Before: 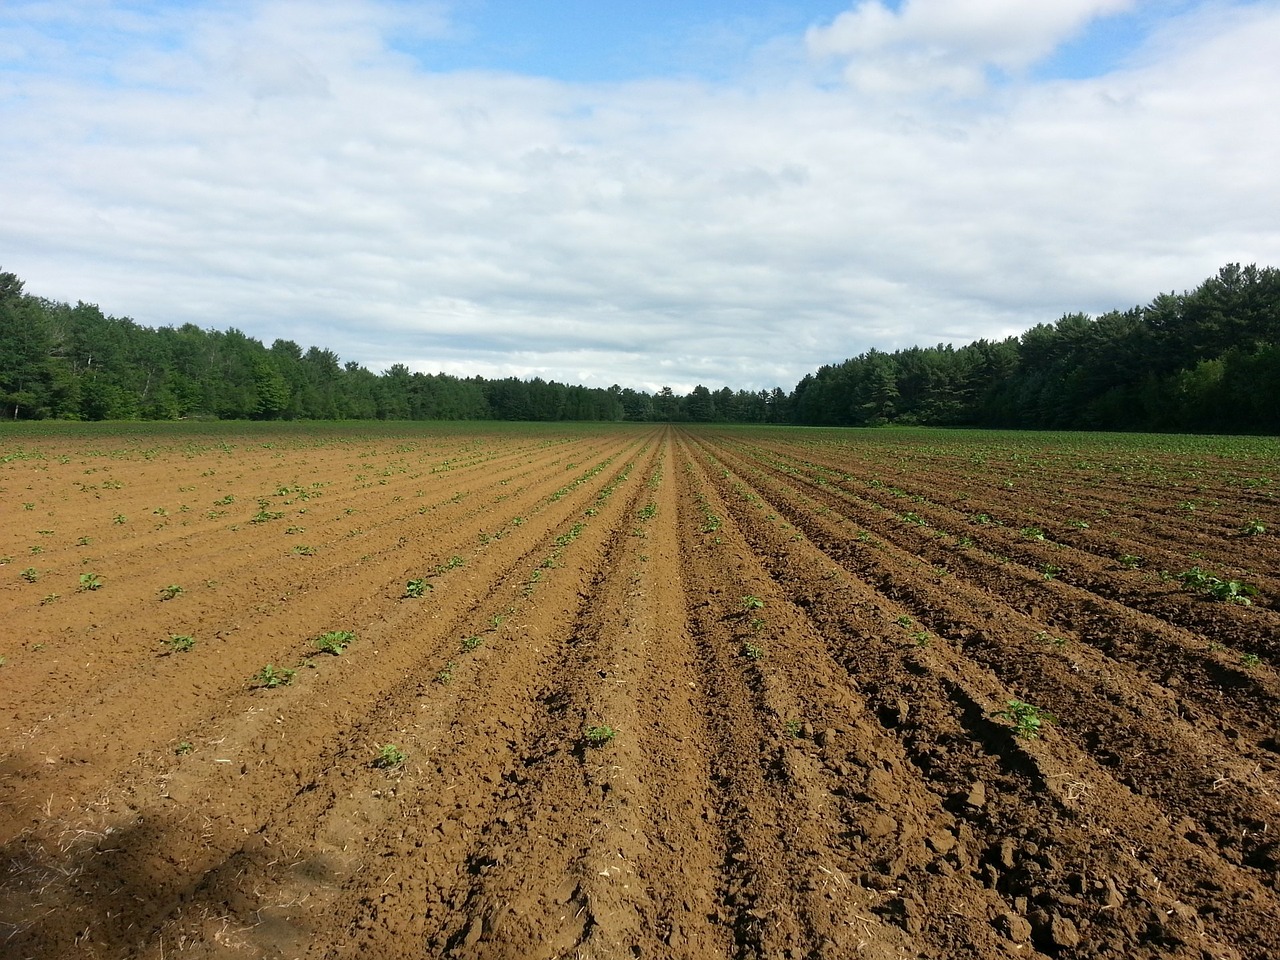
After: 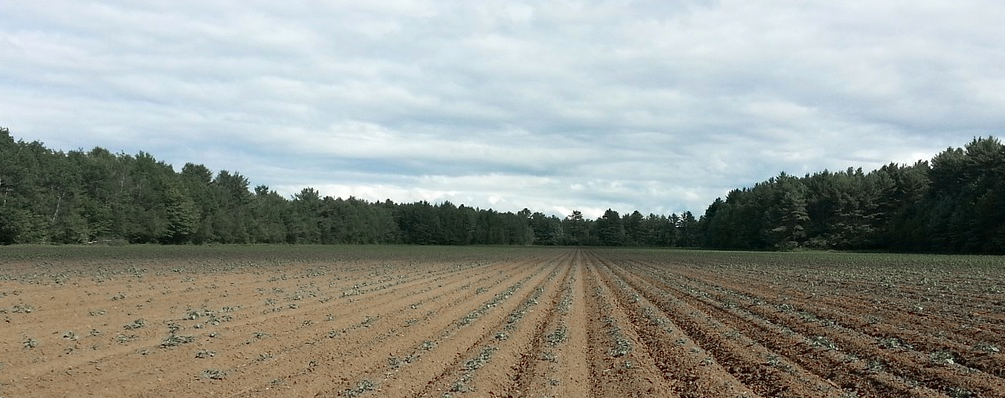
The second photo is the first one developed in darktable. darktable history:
haze removal: strength 0.29, distance 0.25, compatibility mode true, adaptive false
color zones: curves: ch1 [(0, 0.708) (0.088, 0.648) (0.245, 0.187) (0.429, 0.326) (0.571, 0.498) (0.714, 0.5) (0.857, 0.5) (1, 0.708)]
crop: left 7.036%, top 18.398%, right 14.379%, bottom 40.043%
